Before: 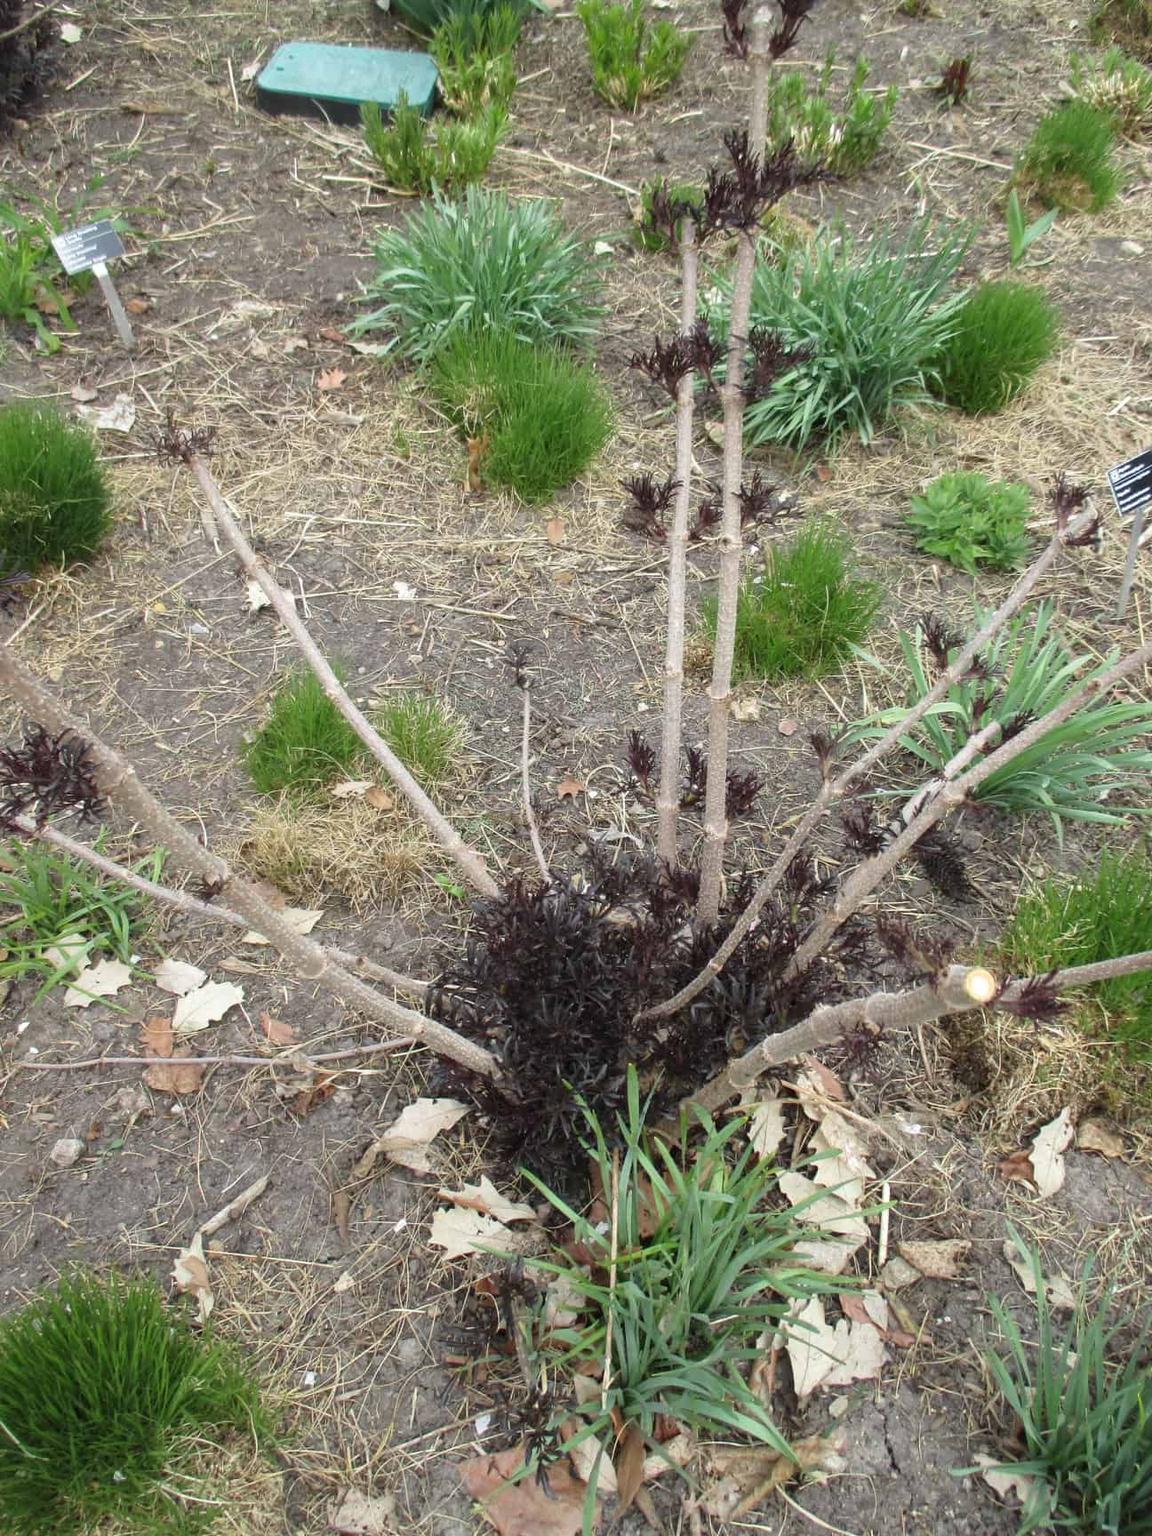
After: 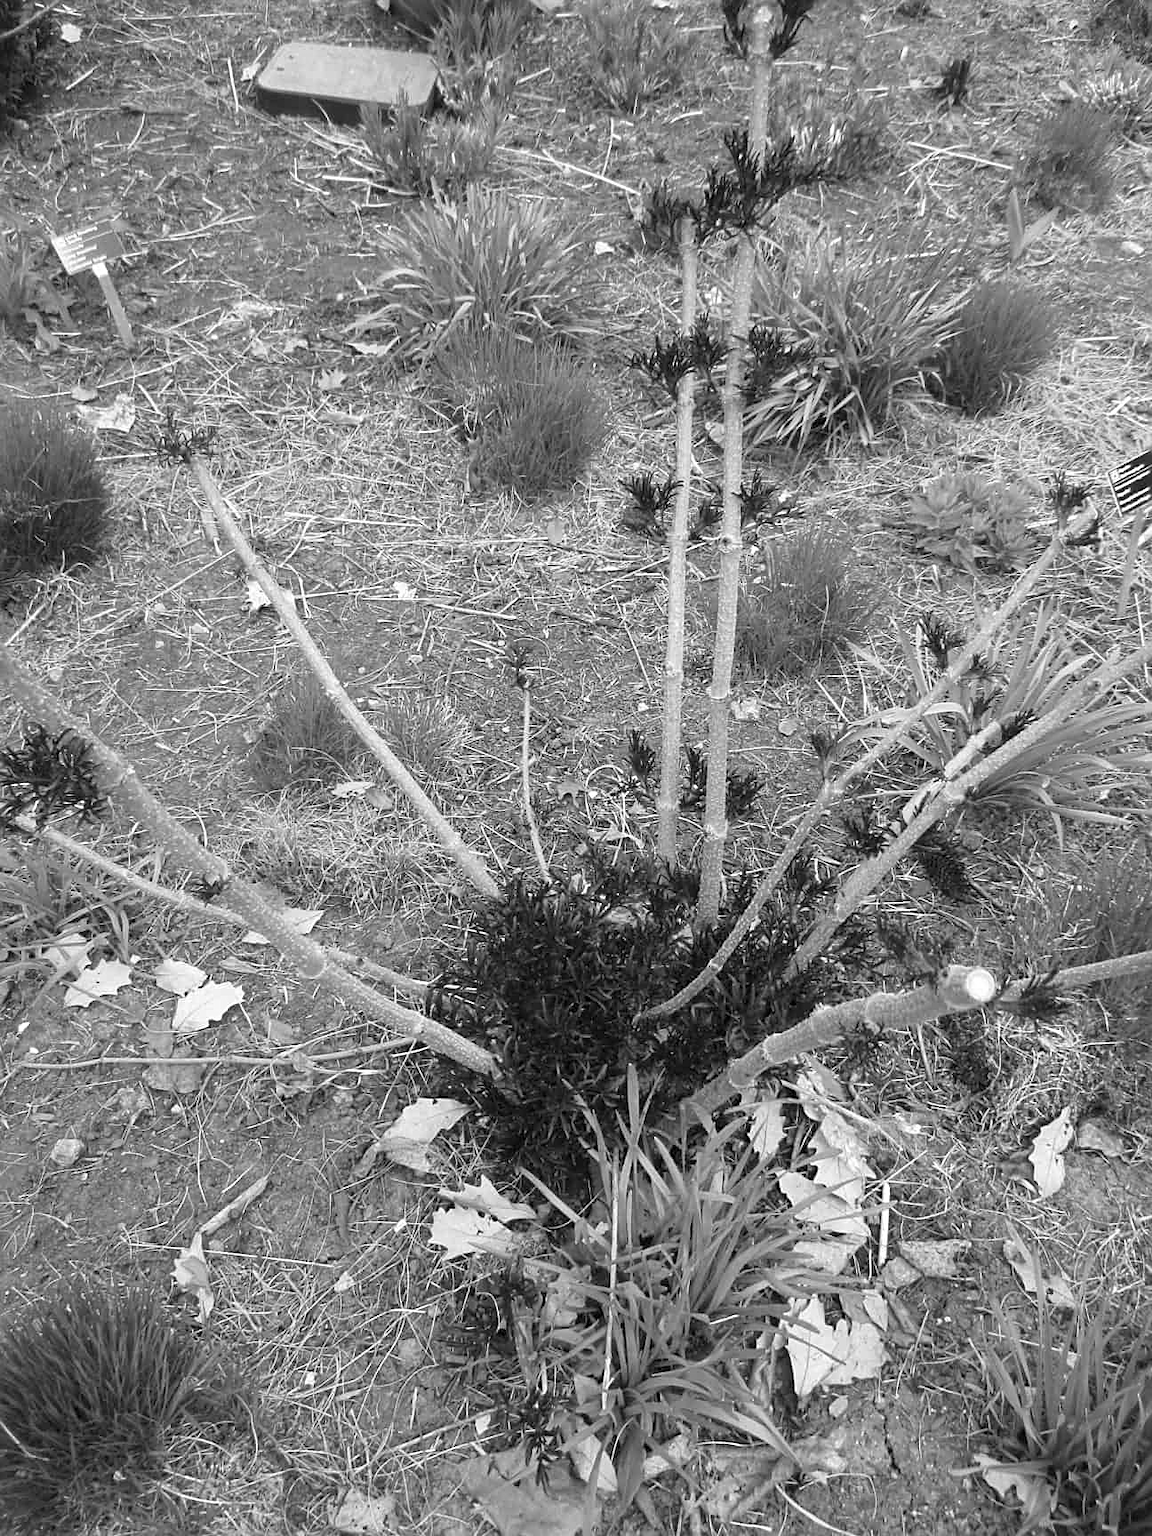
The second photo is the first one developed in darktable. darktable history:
contrast brightness saturation: saturation -1
color zones: curves: ch0 [(0.25, 0.5) (0.347, 0.092) (0.75, 0.5)]; ch1 [(0.25, 0.5) (0.33, 0.51) (0.75, 0.5)]
sharpen: on, module defaults
